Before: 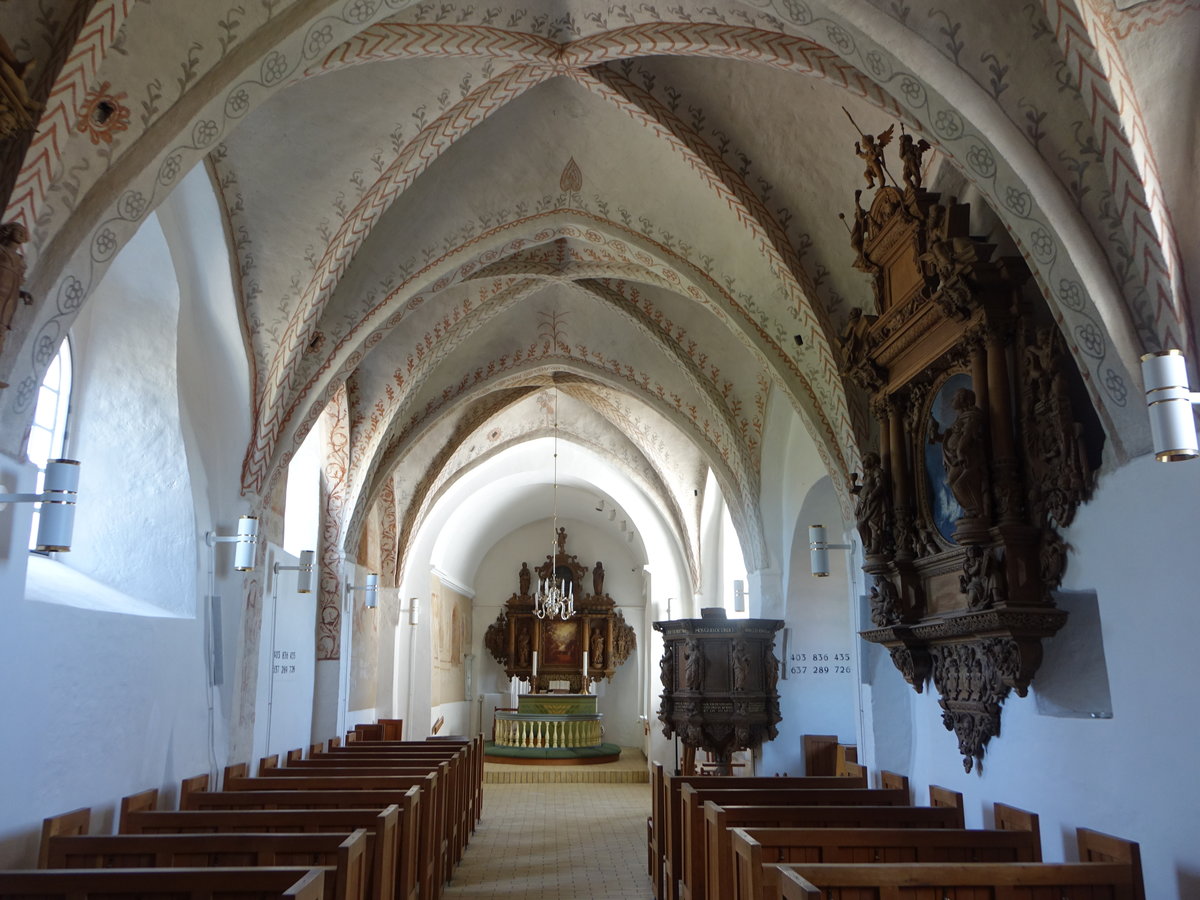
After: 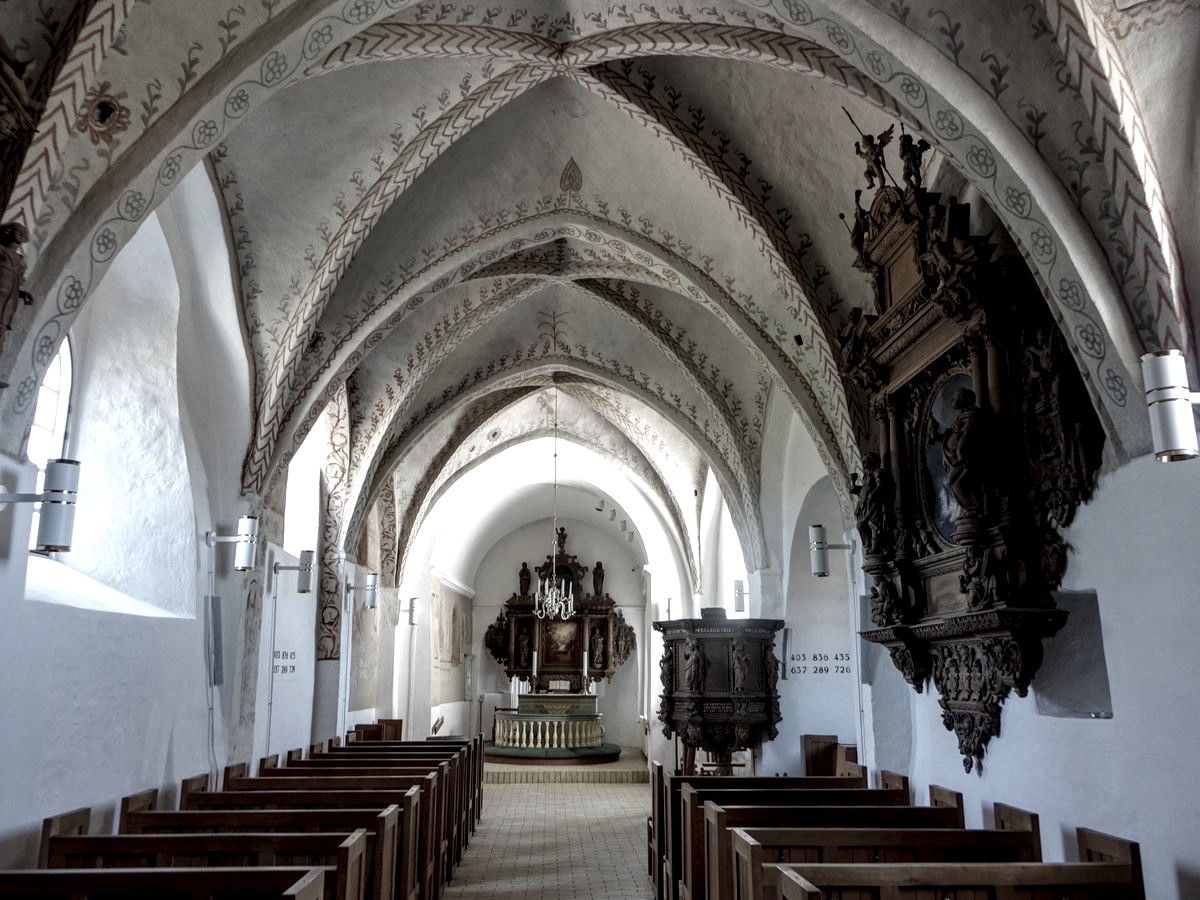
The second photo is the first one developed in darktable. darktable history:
local contrast: highlights 20%, shadows 70%, detail 170%
color zones: curves: ch0 [(0, 0.6) (0.129, 0.508) (0.193, 0.483) (0.429, 0.5) (0.571, 0.5) (0.714, 0.5) (0.857, 0.5) (1, 0.6)]; ch1 [(0, 0.481) (0.112, 0.245) (0.213, 0.223) (0.429, 0.233) (0.571, 0.231) (0.683, 0.242) (0.857, 0.296) (1, 0.481)]
